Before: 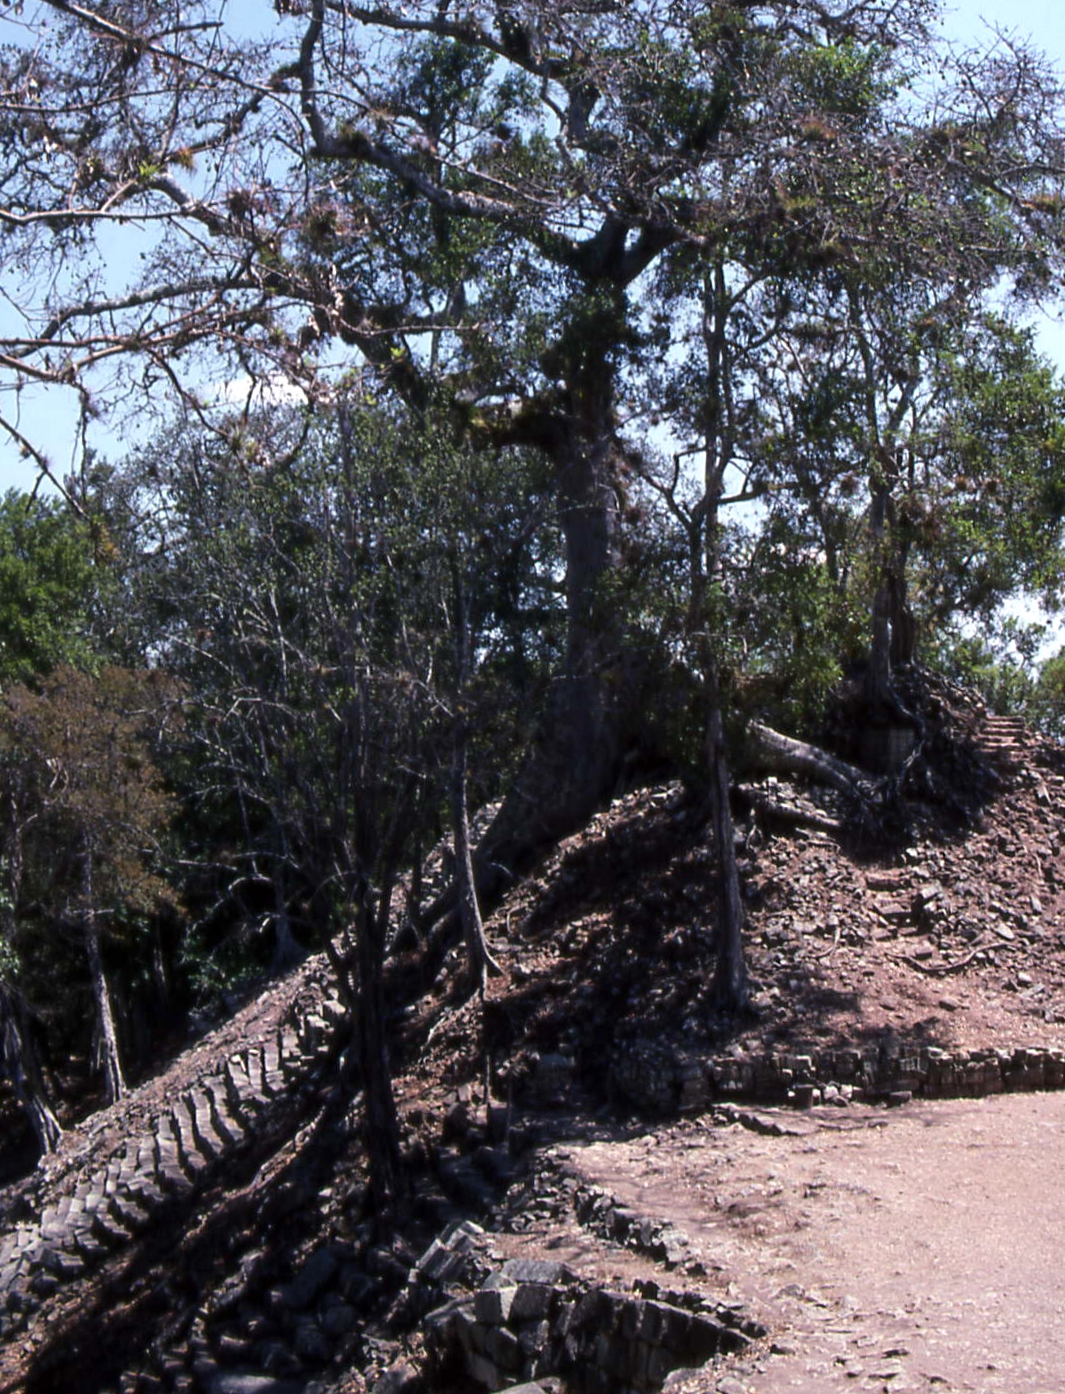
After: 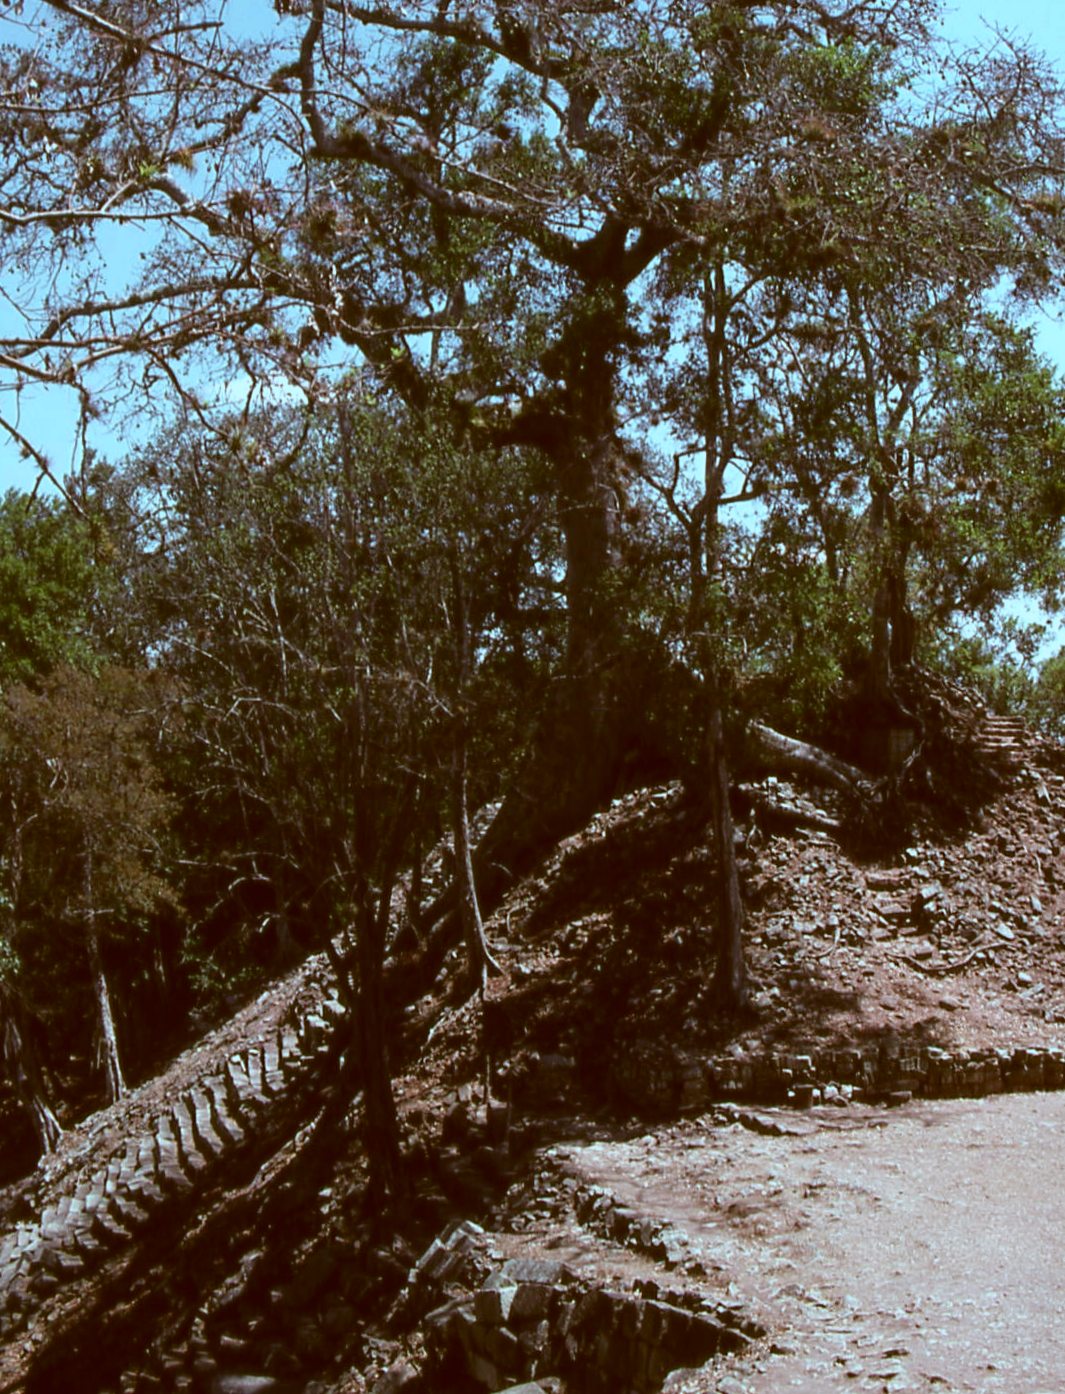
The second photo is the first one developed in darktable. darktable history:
contrast brightness saturation: contrast -0.085, brightness -0.041, saturation -0.112
color correction: highlights a* -15.08, highlights b* -16.51, shadows a* 10.54, shadows b* 29.58
